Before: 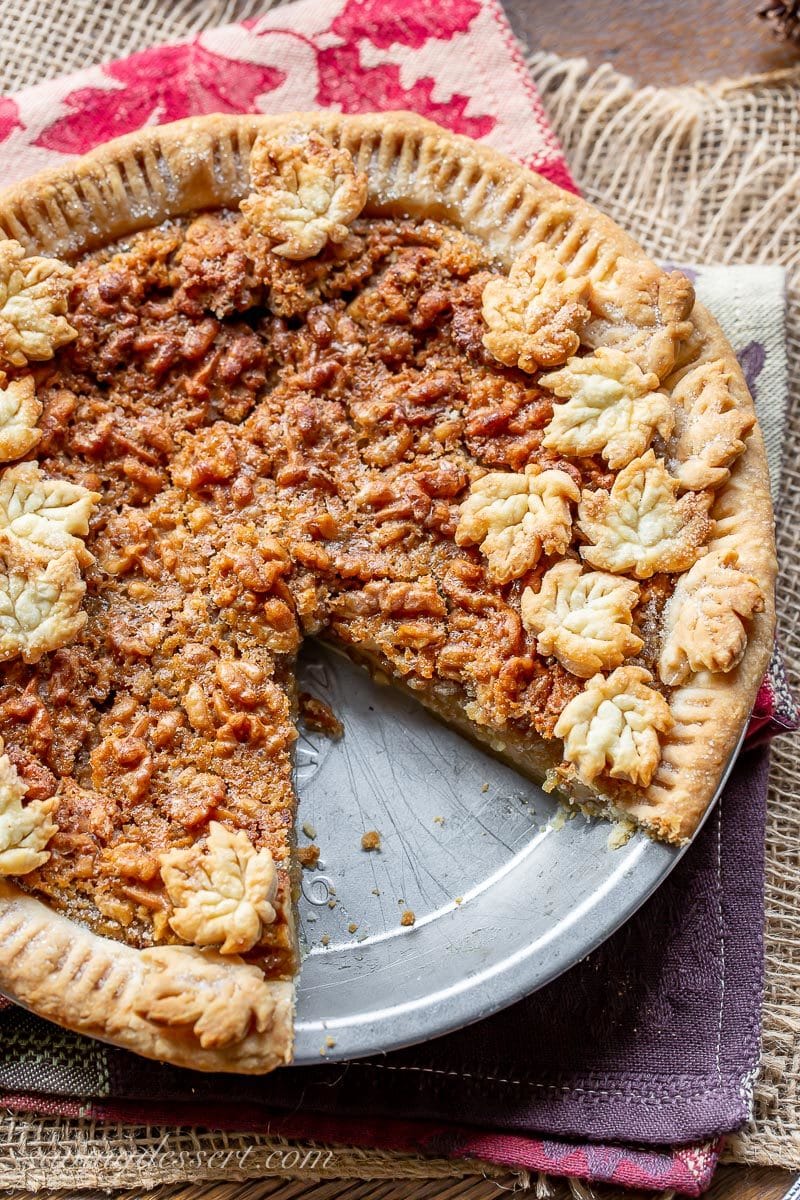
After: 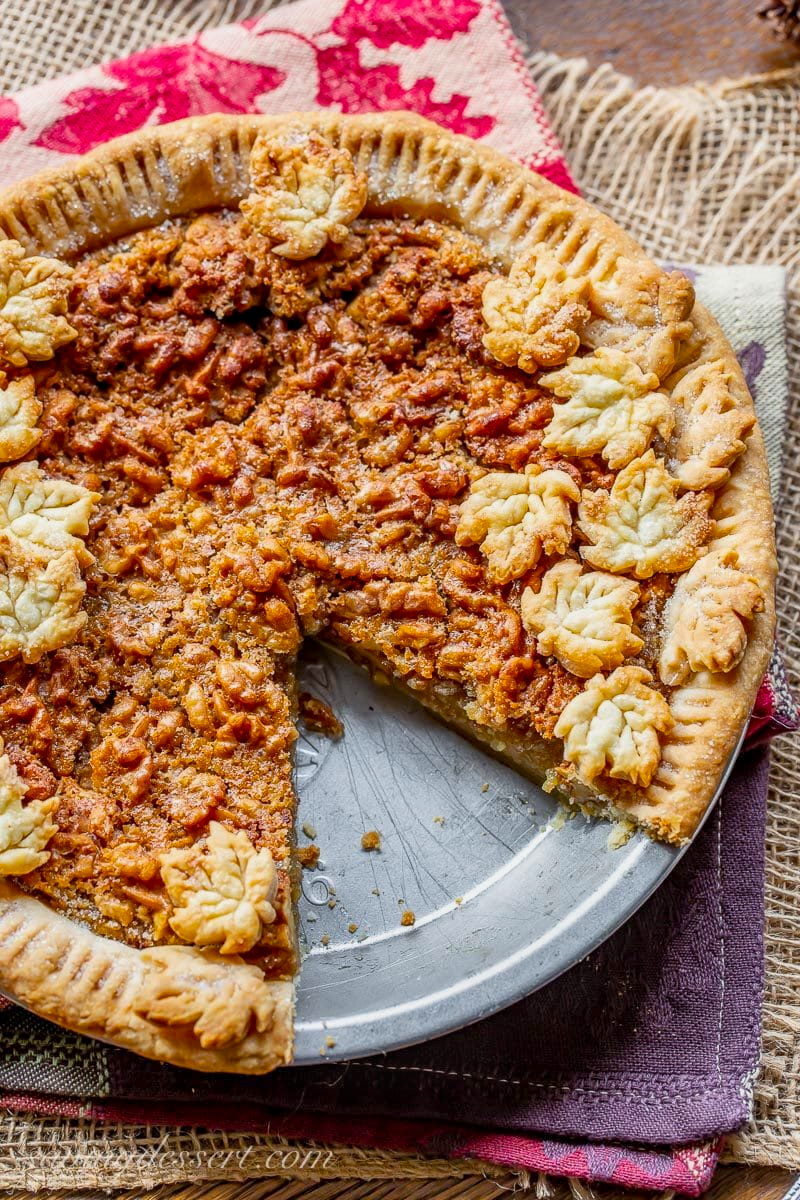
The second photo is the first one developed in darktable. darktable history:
local contrast: on, module defaults
color balance rgb: perceptual saturation grading › global saturation 25.181%, contrast -9.923%
